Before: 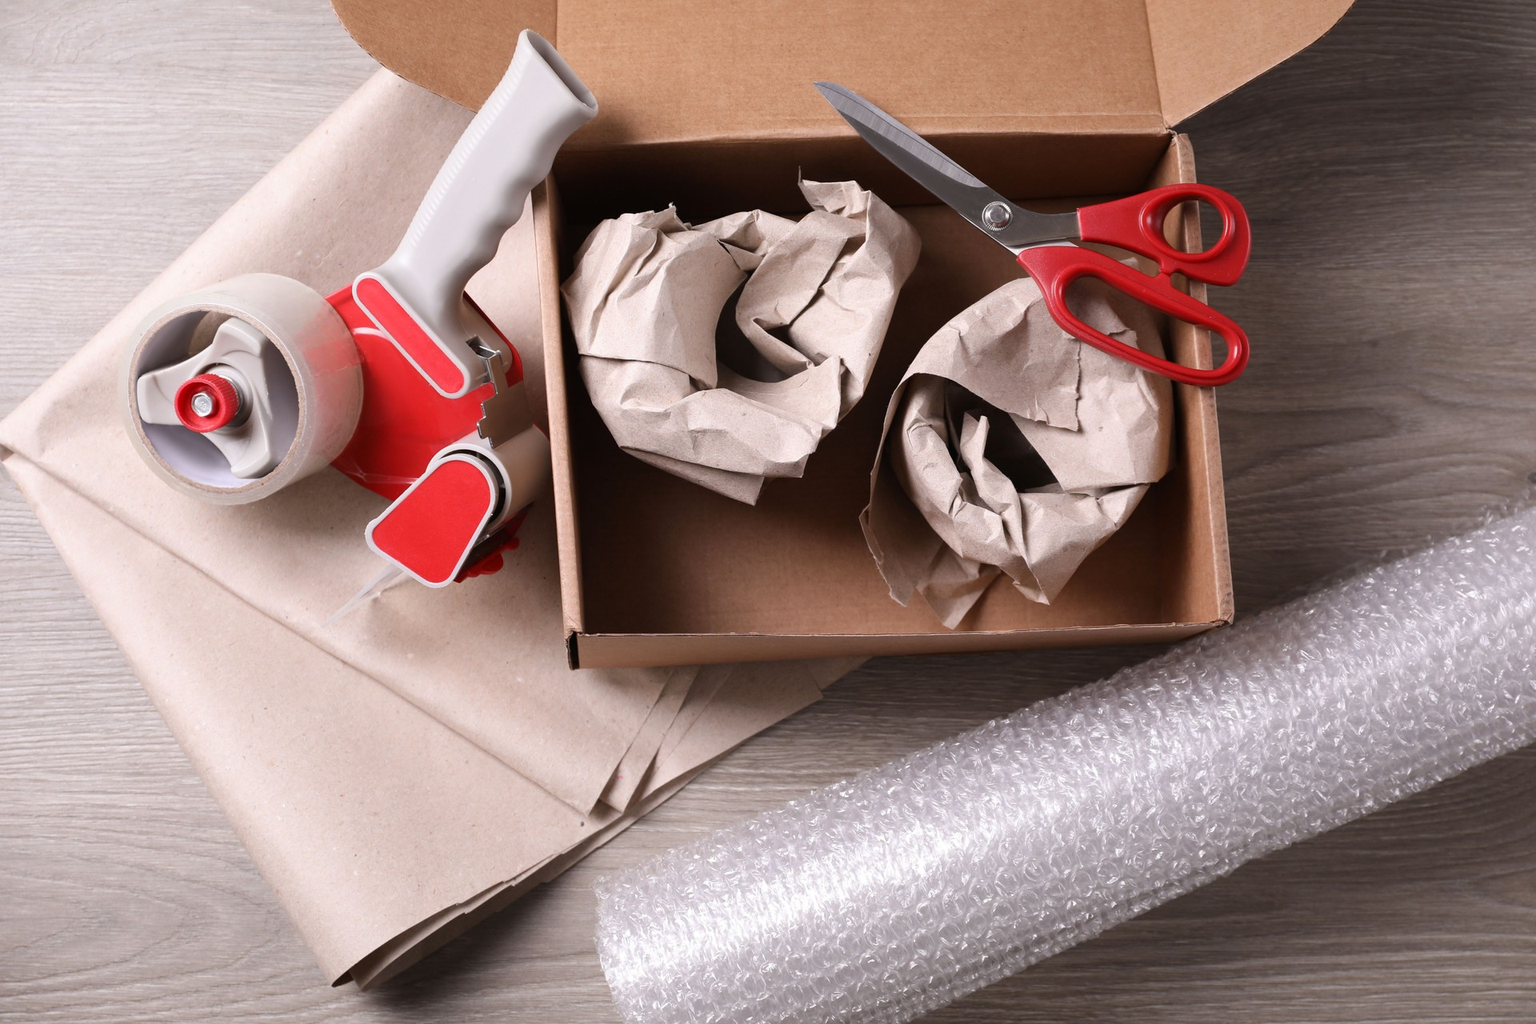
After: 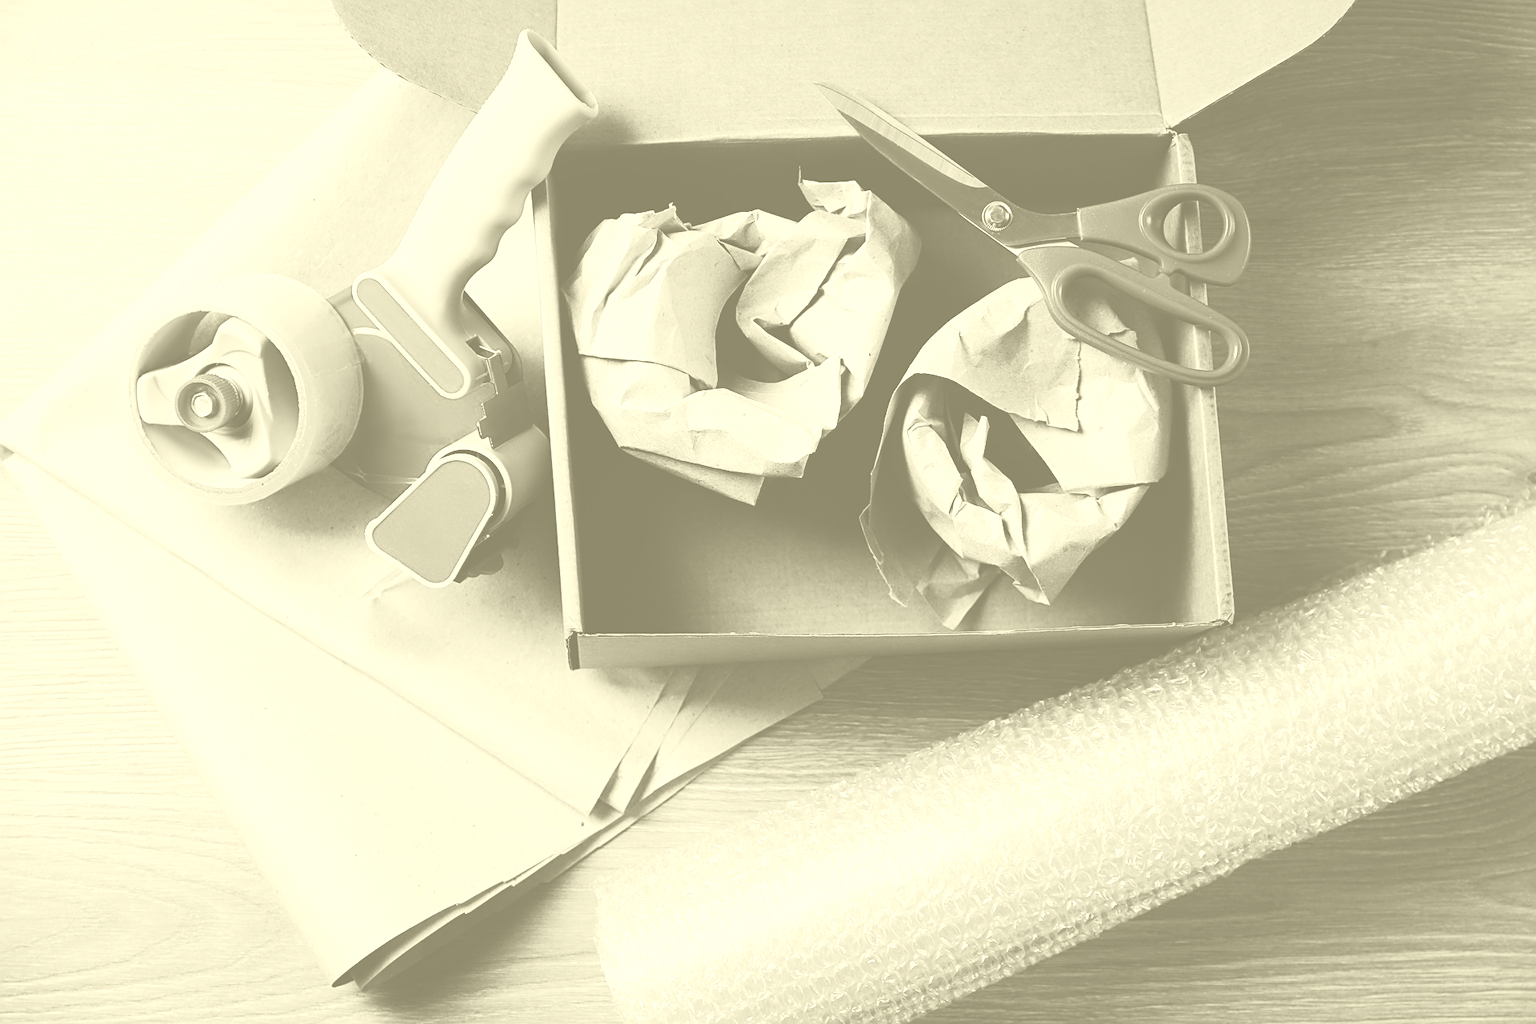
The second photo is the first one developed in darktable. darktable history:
tone curve: curves: ch0 [(0, 0) (0.052, 0.018) (0.236, 0.207) (0.41, 0.417) (0.485, 0.518) (0.54, 0.584) (0.625, 0.666) (0.845, 0.828) (0.994, 0.964)]; ch1 [(0, 0.055) (0.15, 0.117) (0.317, 0.34) (0.382, 0.408) (0.434, 0.441) (0.472, 0.479) (0.498, 0.501) (0.557, 0.558) (0.616, 0.59) (0.739, 0.7) (0.873, 0.857) (1, 0.928)]; ch2 [(0, 0) (0.352, 0.403) (0.447, 0.466) (0.482, 0.482) (0.528, 0.526) (0.586, 0.577) (0.618, 0.621) (0.785, 0.747) (1, 1)], color space Lab, independent channels, preserve colors none
contrast brightness saturation: contrast 0.28
sharpen: on, module defaults
colorize: hue 43.2°, saturation 40%, version 1
